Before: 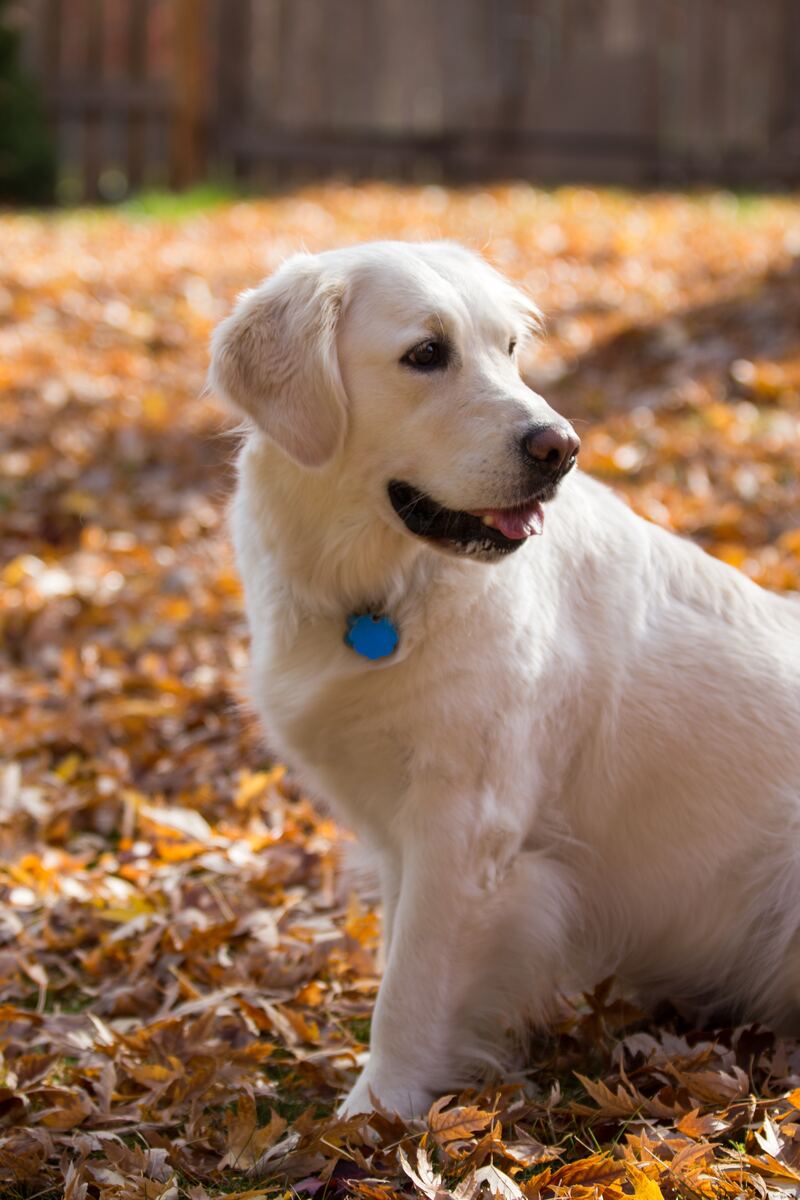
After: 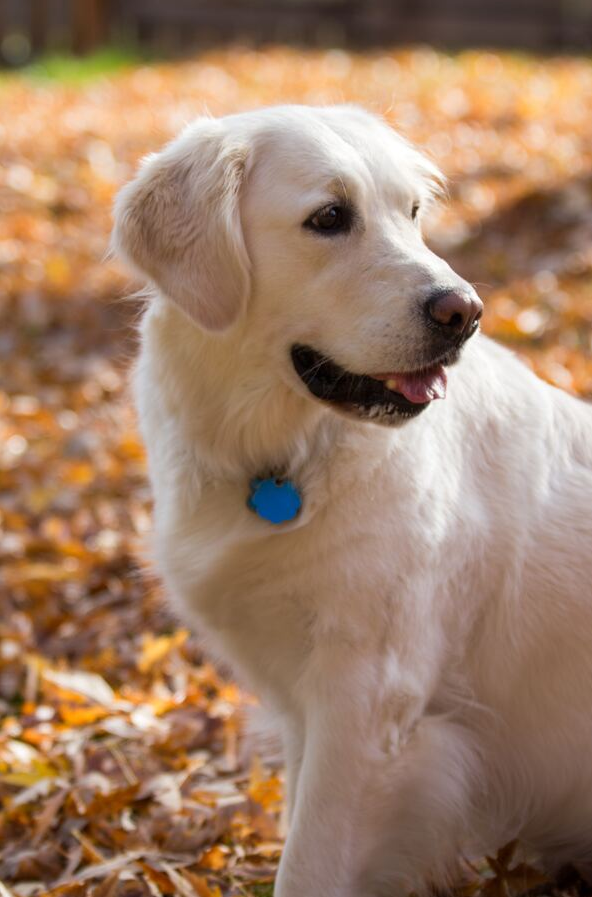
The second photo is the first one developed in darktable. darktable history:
crop and rotate: left 12.181%, top 11.388%, right 13.809%, bottom 13.788%
